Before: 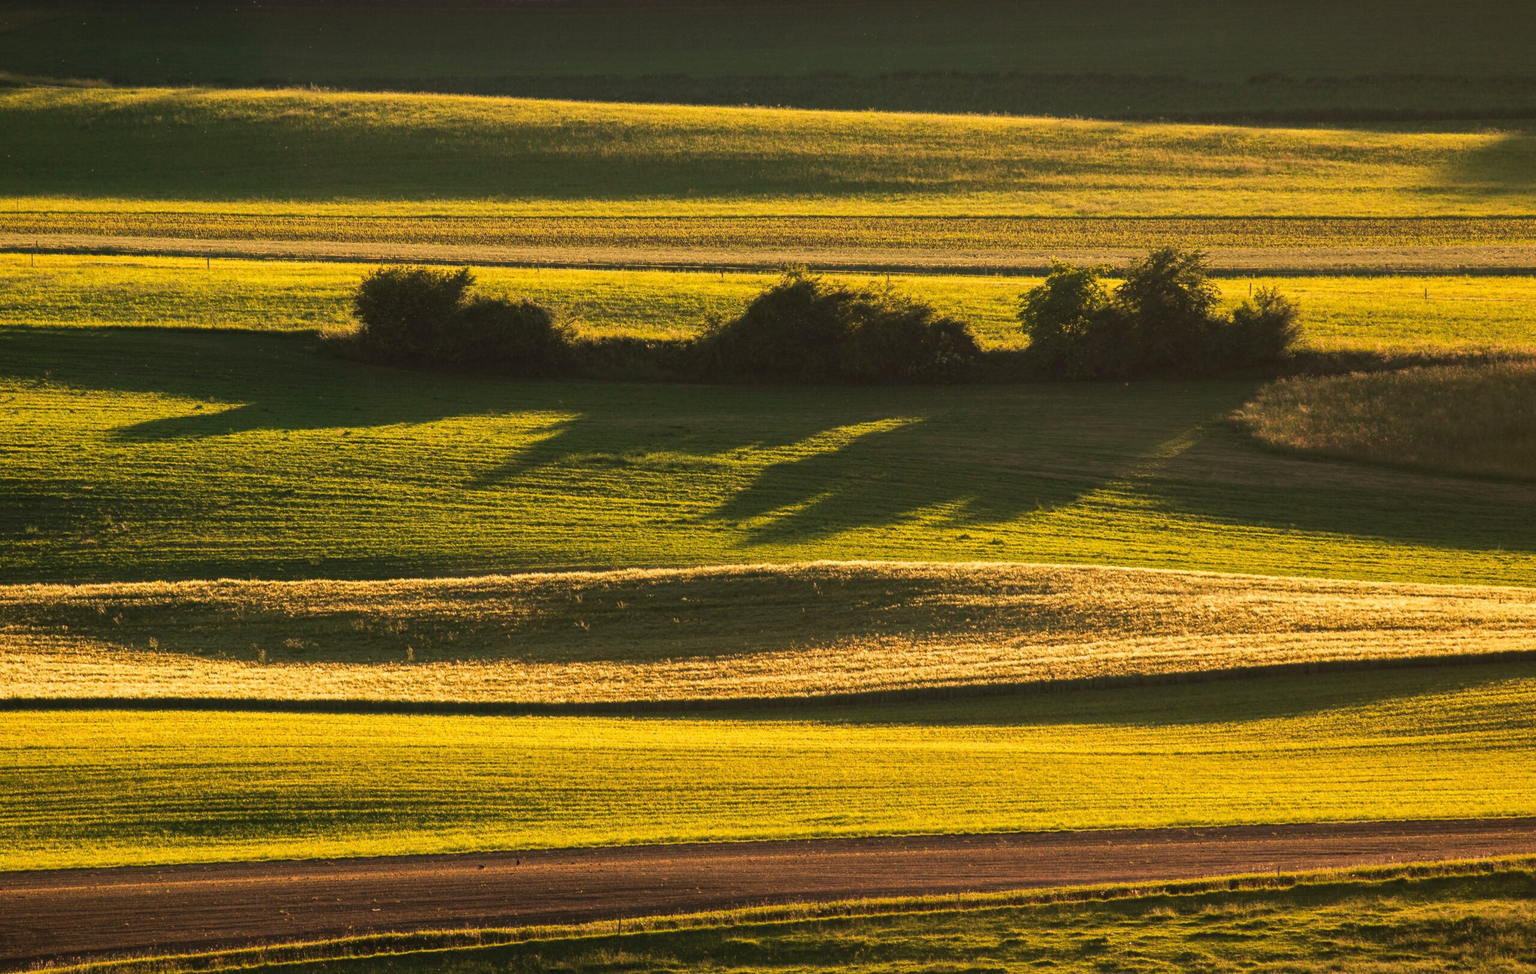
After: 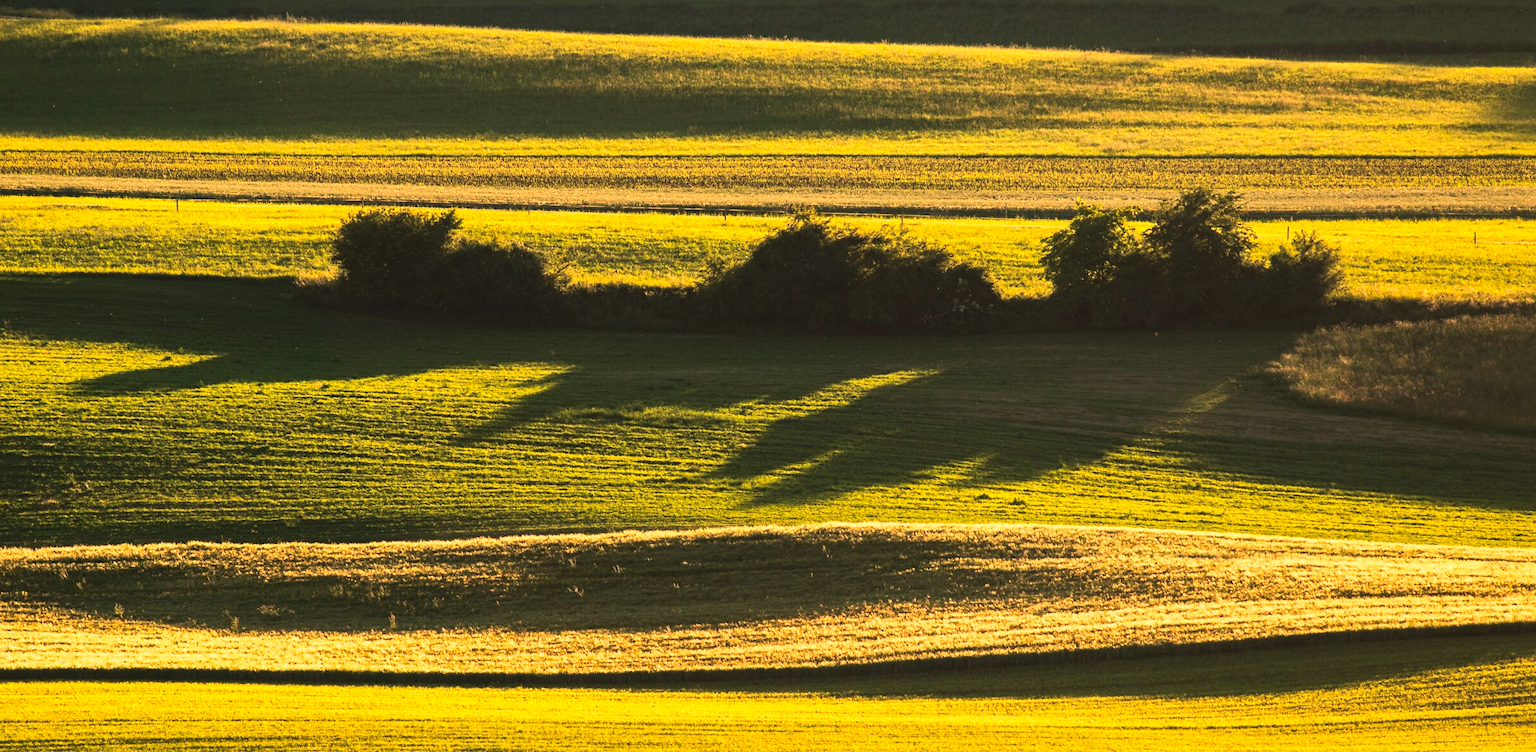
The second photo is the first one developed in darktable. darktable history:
crop: left 2.737%, top 7.287%, right 3.421%, bottom 20.179%
shadows and highlights: shadows 25, highlights -25
tone curve: curves: ch0 [(0, 0.013) (0.198, 0.175) (0.512, 0.582) (0.625, 0.754) (0.81, 0.934) (1, 1)], color space Lab, linked channels, preserve colors none
